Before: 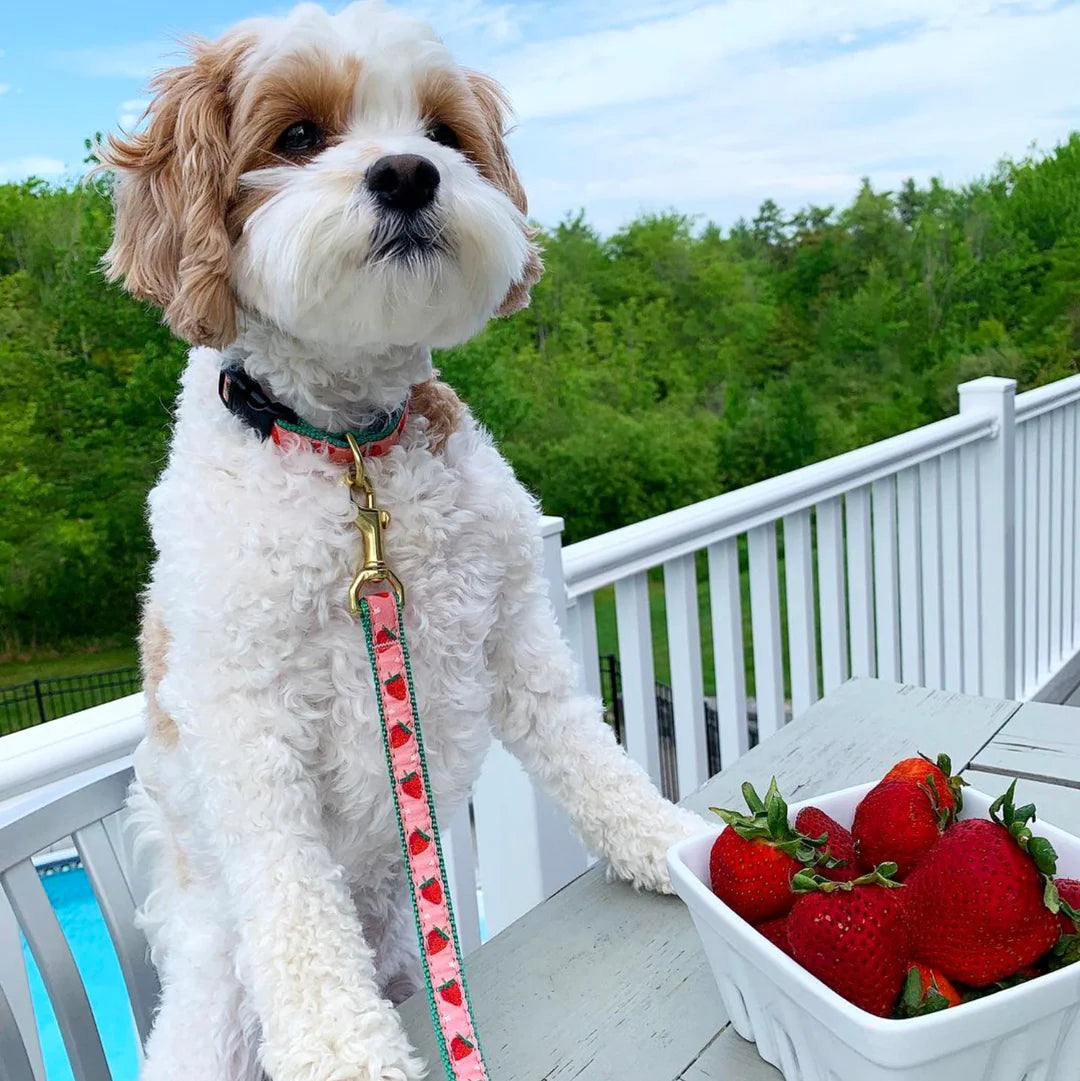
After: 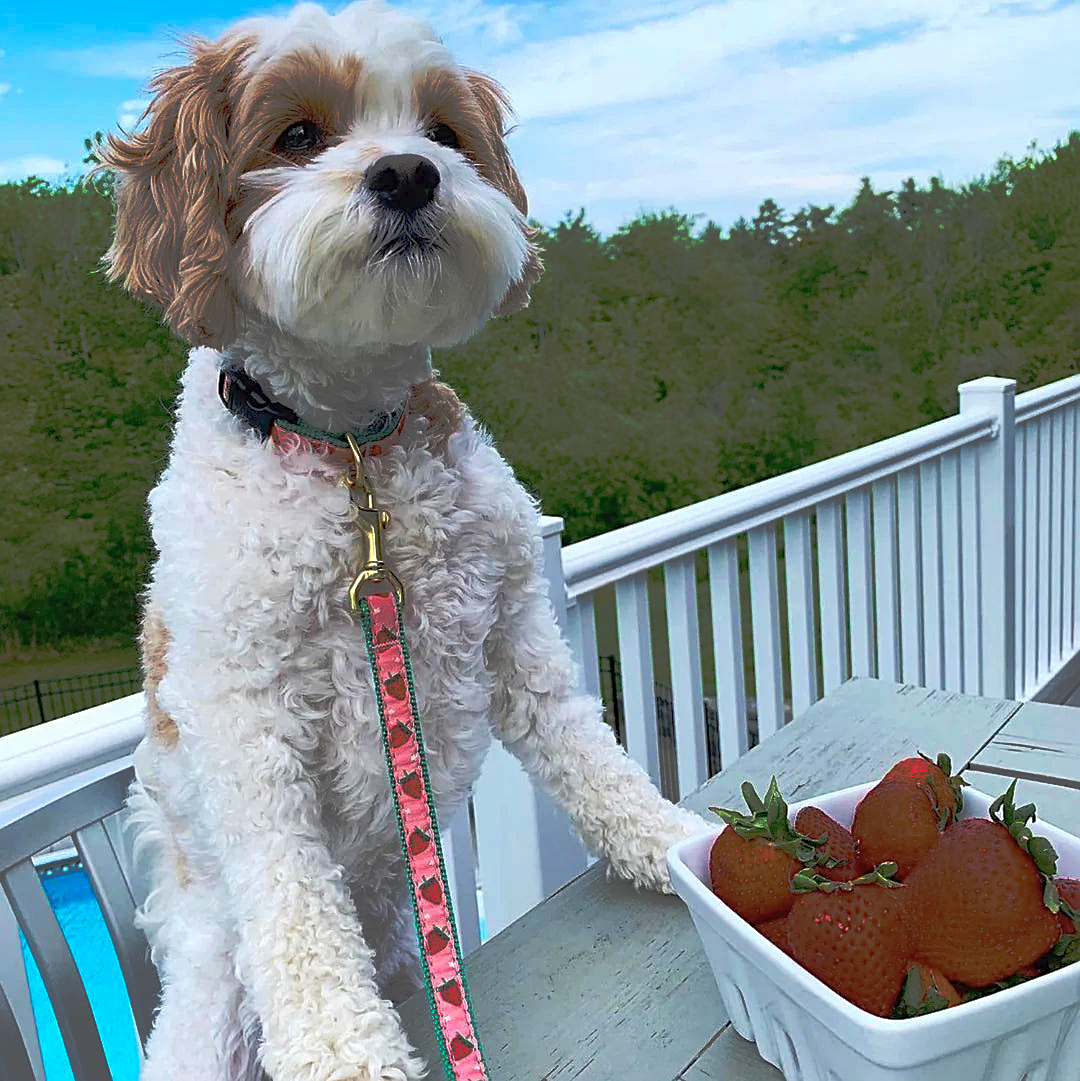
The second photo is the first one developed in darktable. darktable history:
tone curve: curves: ch0 [(0, 0) (0.003, 0.032) (0.53, 0.368) (0.901, 0.866) (1, 1)], preserve colors none
sharpen: on, module defaults
